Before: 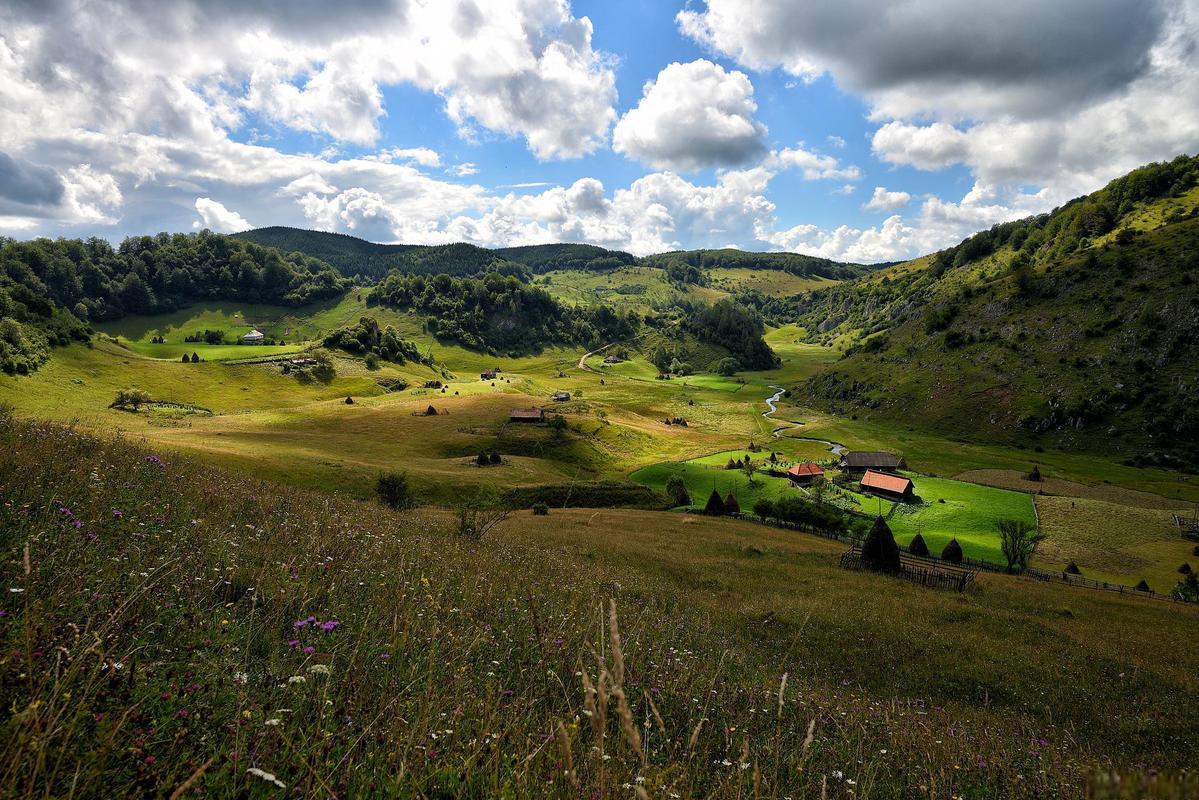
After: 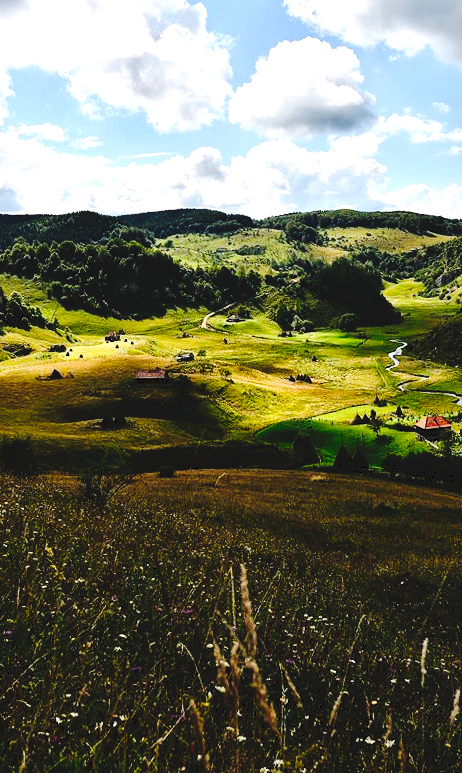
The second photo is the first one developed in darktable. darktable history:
tone curve: curves: ch0 [(0, 0) (0.003, 0.084) (0.011, 0.084) (0.025, 0.084) (0.044, 0.084) (0.069, 0.085) (0.1, 0.09) (0.136, 0.1) (0.177, 0.119) (0.224, 0.144) (0.277, 0.205) (0.335, 0.298) (0.399, 0.417) (0.468, 0.525) (0.543, 0.631) (0.623, 0.72) (0.709, 0.8) (0.801, 0.867) (0.898, 0.934) (1, 1)], preserve colors none
rotate and perspective: rotation -1.68°, lens shift (vertical) -0.146, crop left 0.049, crop right 0.912, crop top 0.032, crop bottom 0.96
tone equalizer: -8 EV -0.75 EV, -7 EV -0.7 EV, -6 EV -0.6 EV, -5 EV -0.4 EV, -3 EV 0.4 EV, -2 EV 0.6 EV, -1 EV 0.7 EV, +0 EV 0.75 EV, edges refinement/feathering 500, mask exposure compensation -1.57 EV, preserve details no
crop: left 31.229%, right 27.105%
